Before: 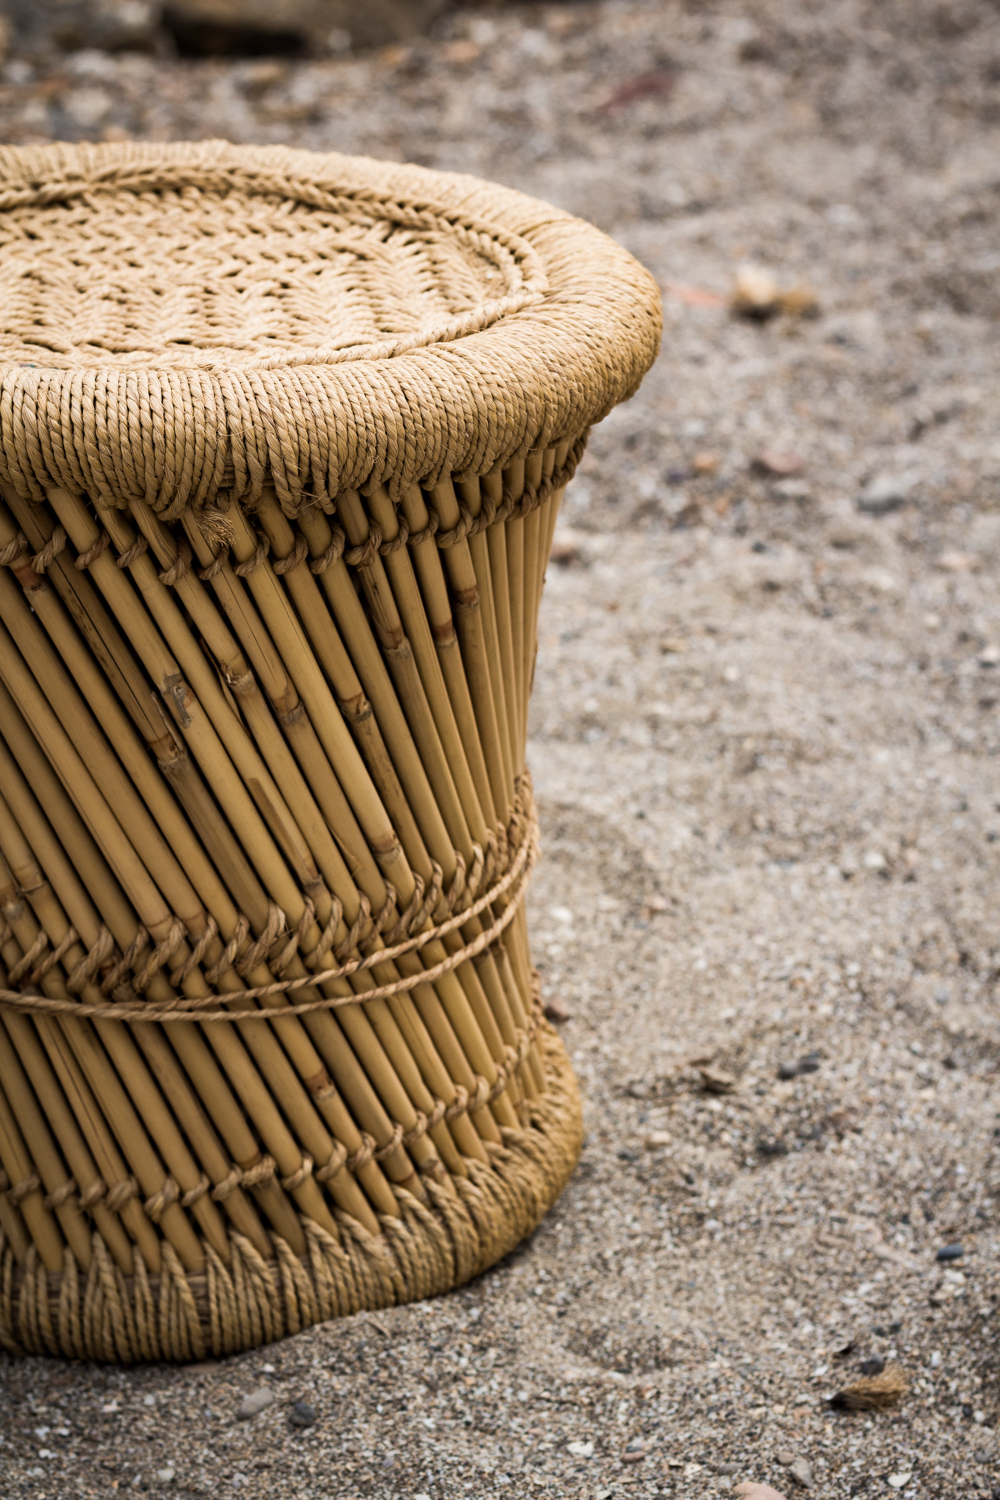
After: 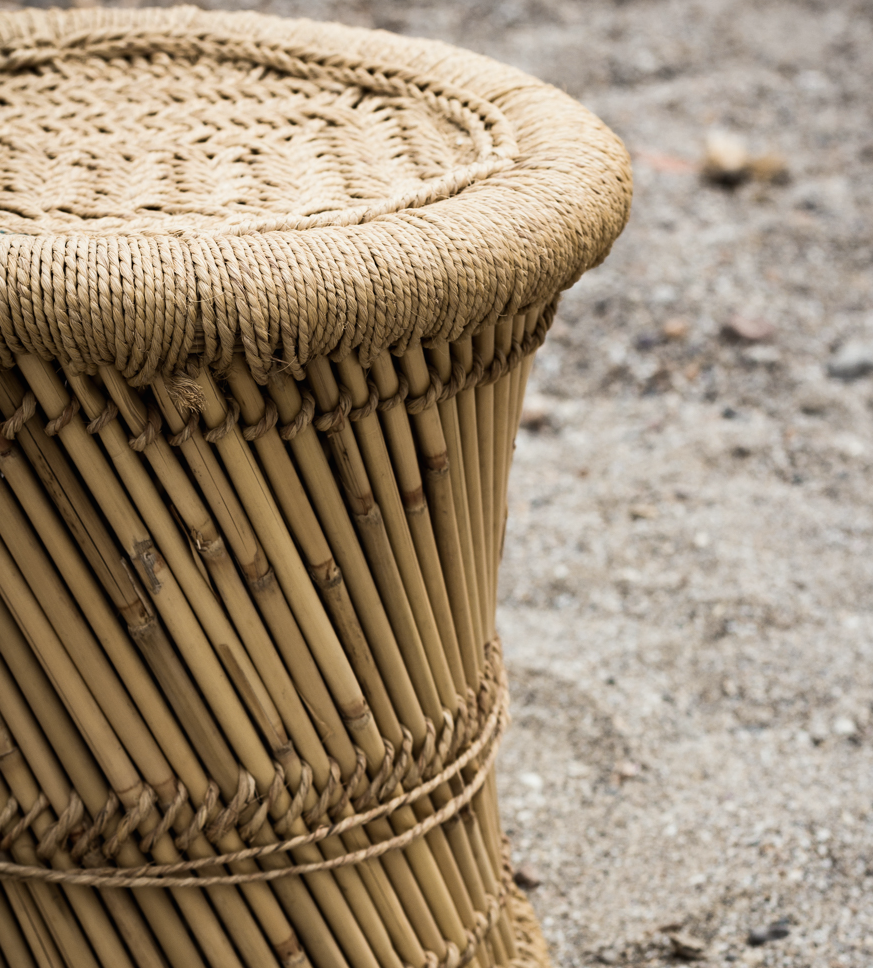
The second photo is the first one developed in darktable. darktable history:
local contrast: mode bilateral grid, contrast 100, coarseness 100, detail 94%, midtone range 0.2
crop: left 3.015%, top 8.969%, right 9.647%, bottom 26.457%
contrast brightness saturation: contrast 0.11, saturation -0.17
white balance: red 0.978, blue 0.999
